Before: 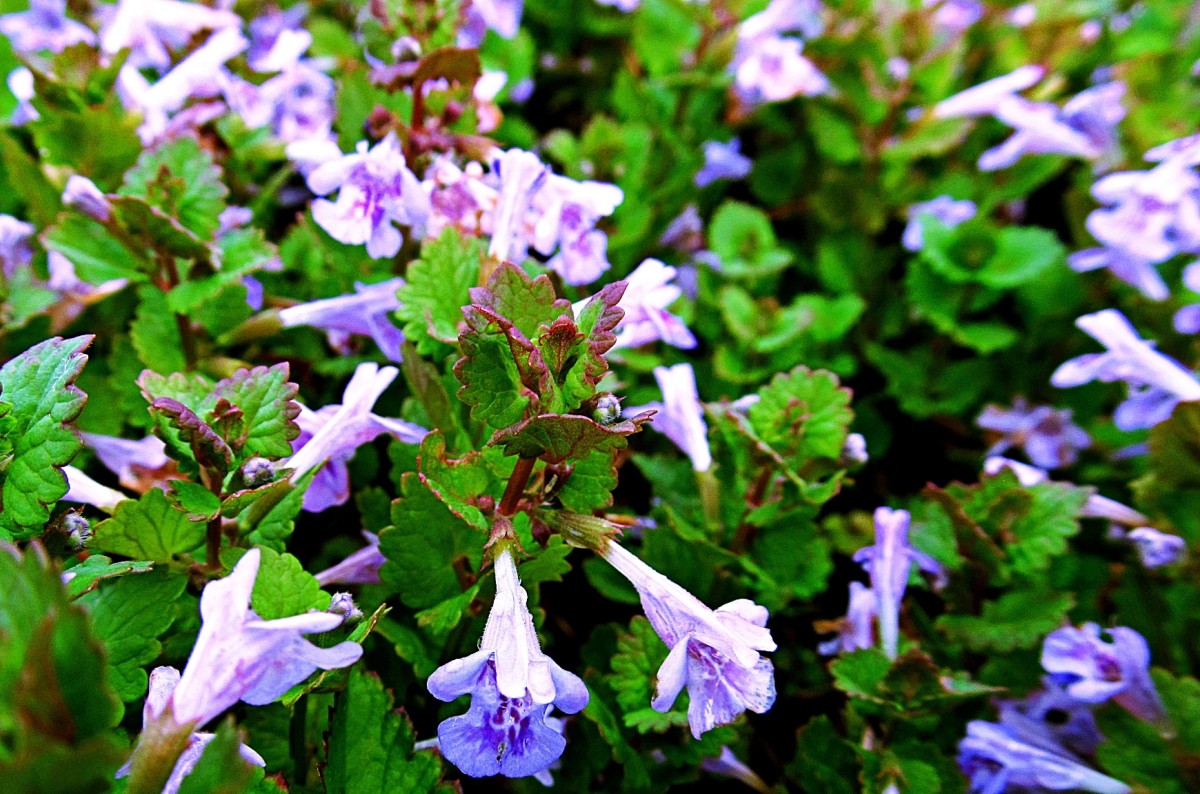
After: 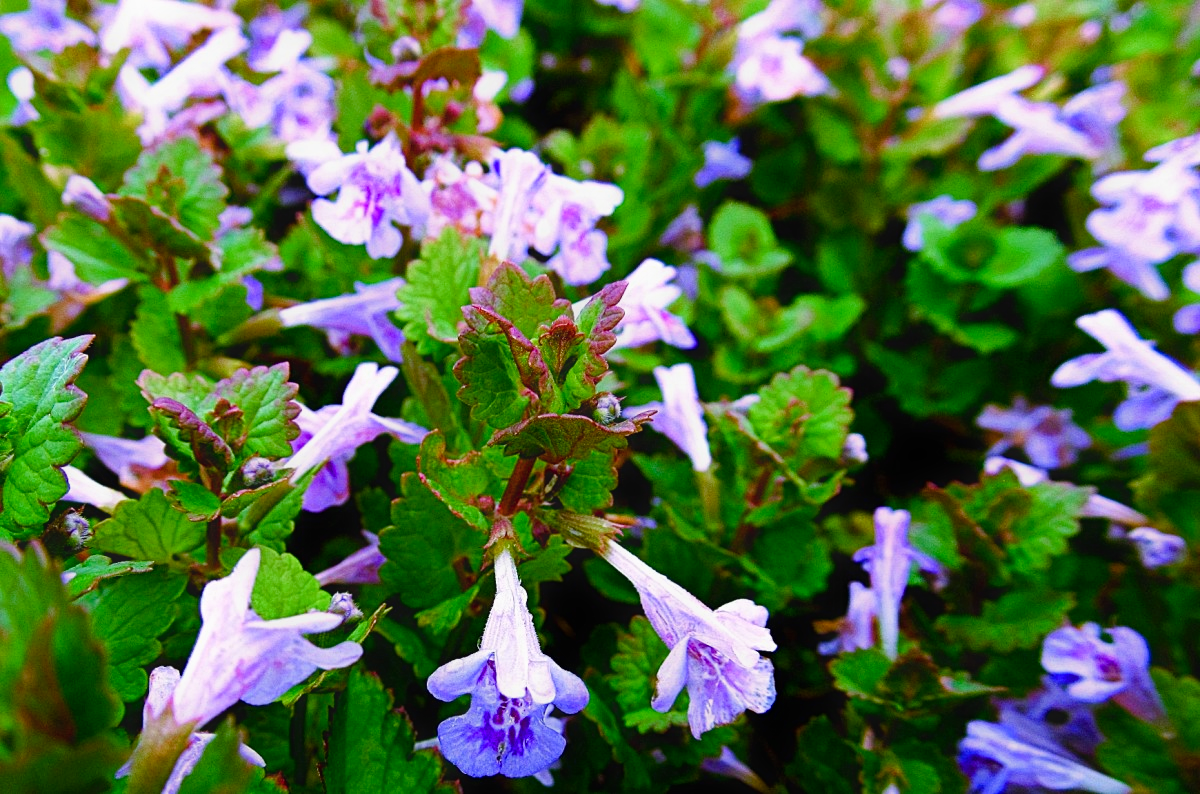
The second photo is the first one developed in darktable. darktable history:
contrast equalizer: y [[0.5, 0.496, 0.435, 0.435, 0.496, 0.5], [0.5 ×6], [0.5 ×6], [0 ×6], [0 ×6]]
color zones: curves: ch0 [(0, 0.5) (0.143, 0.52) (0.286, 0.5) (0.429, 0.5) (0.571, 0.5) (0.714, 0.5) (0.857, 0.5) (1, 0.5)]; ch1 [(0, 0.489) (0.155, 0.45) (0.286, 0.466) (0.429, 0.5) (0.571, 0.5) (0.714, 0.5) (0.857, 0.5) (1, 0.489)]
color balance rgb: perceptual saturation grading › global saturation 20%, perceptual saturation grading › highlights -25%, perceptual saturation grading › shadows 25%
